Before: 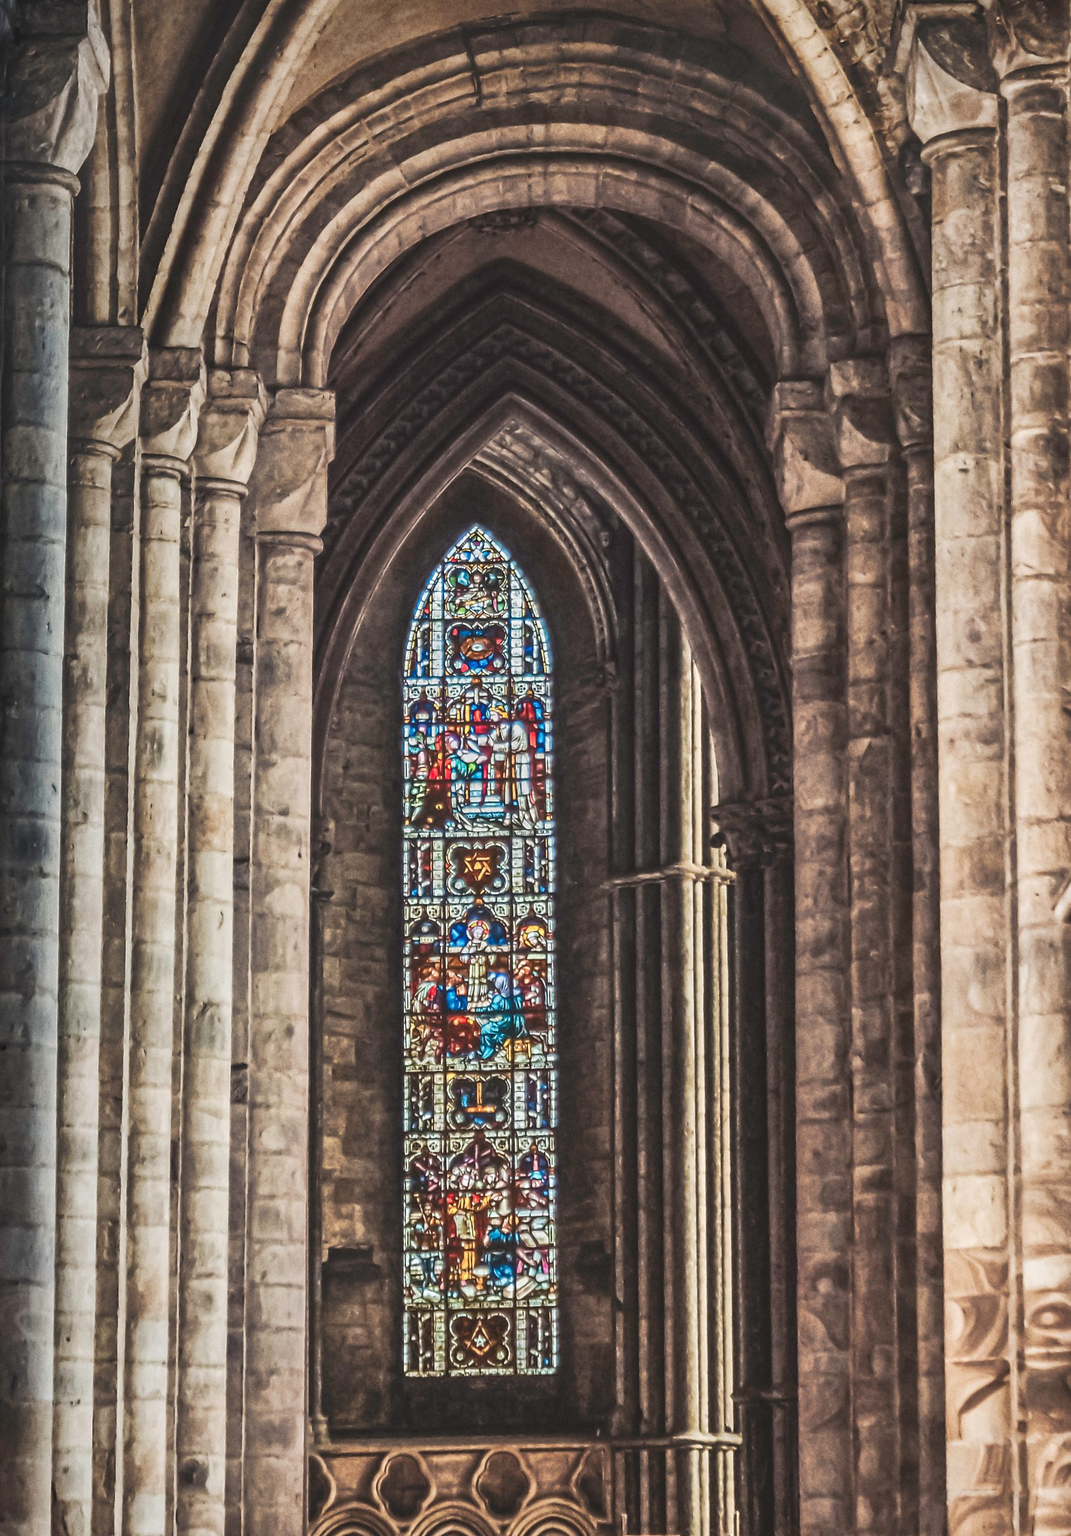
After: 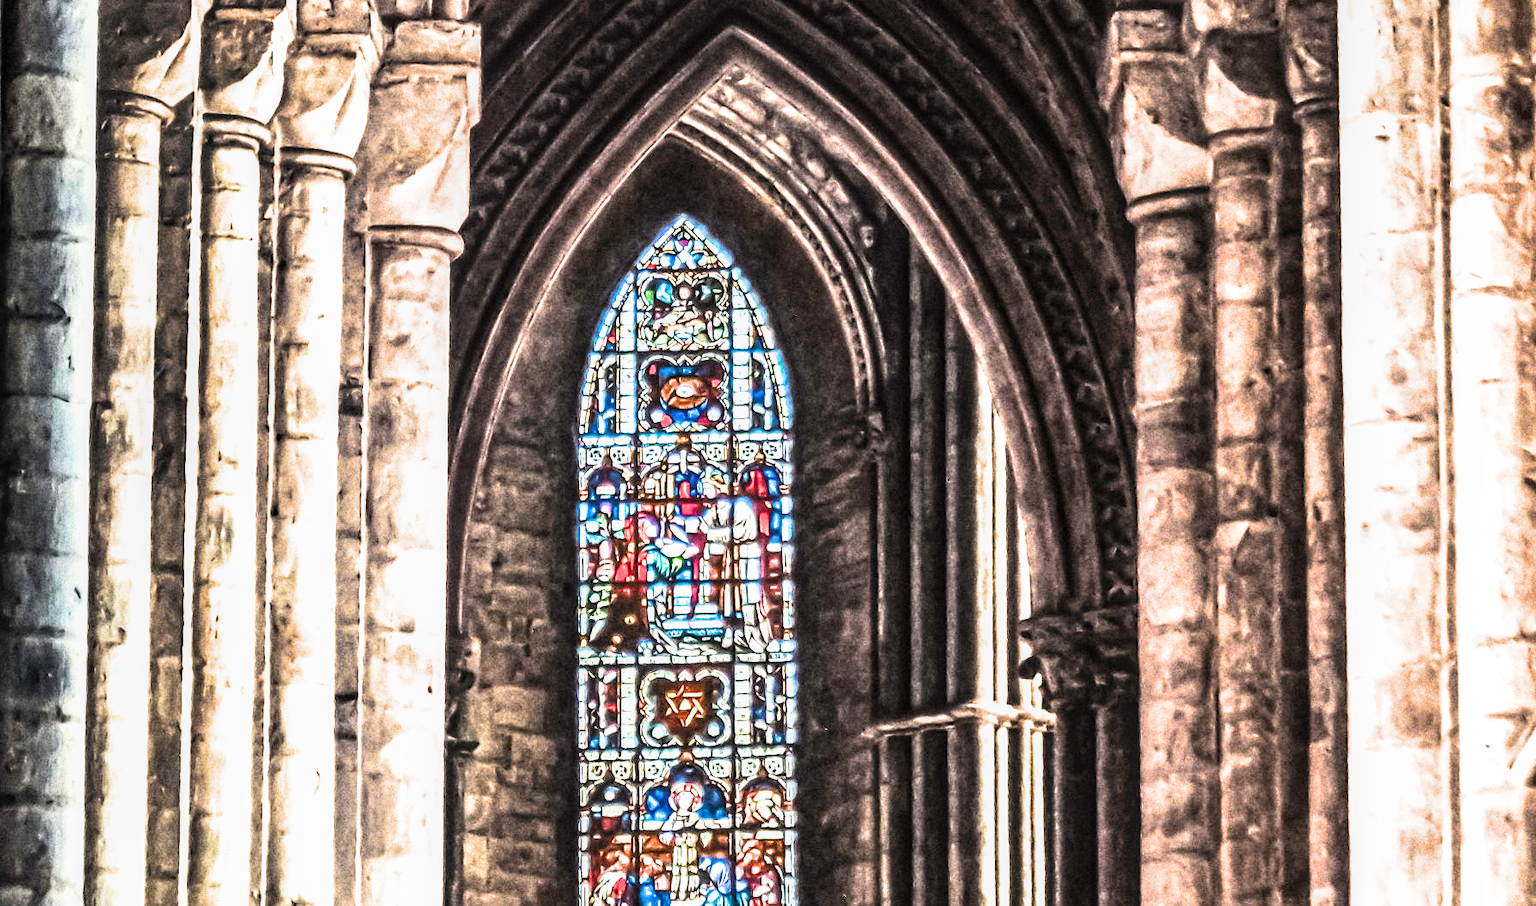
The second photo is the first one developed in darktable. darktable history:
local contrast: on, module defaults
crop and rotate: top 24.409%, bottom 34.388%
color balance rgb: perceptual saturation grading › global saturation 20%, perceptual saturation grading › highlights -25.488%, perceptual saturation grading › shadows 25.502%, perceptual brilliance grading › global brilliance 29.458%, perceptual brilliance grading › highlights 50.708%, perceptual brilliance grading › mid-tones 49.794%, perceptual brilliance grading › shadows -21.289%
filmic rgb: black relative exposure -5.05 EV, white relative exposure 3.97 EV, hardness 2.9, contrast 1.3, color science v6 (2022)
